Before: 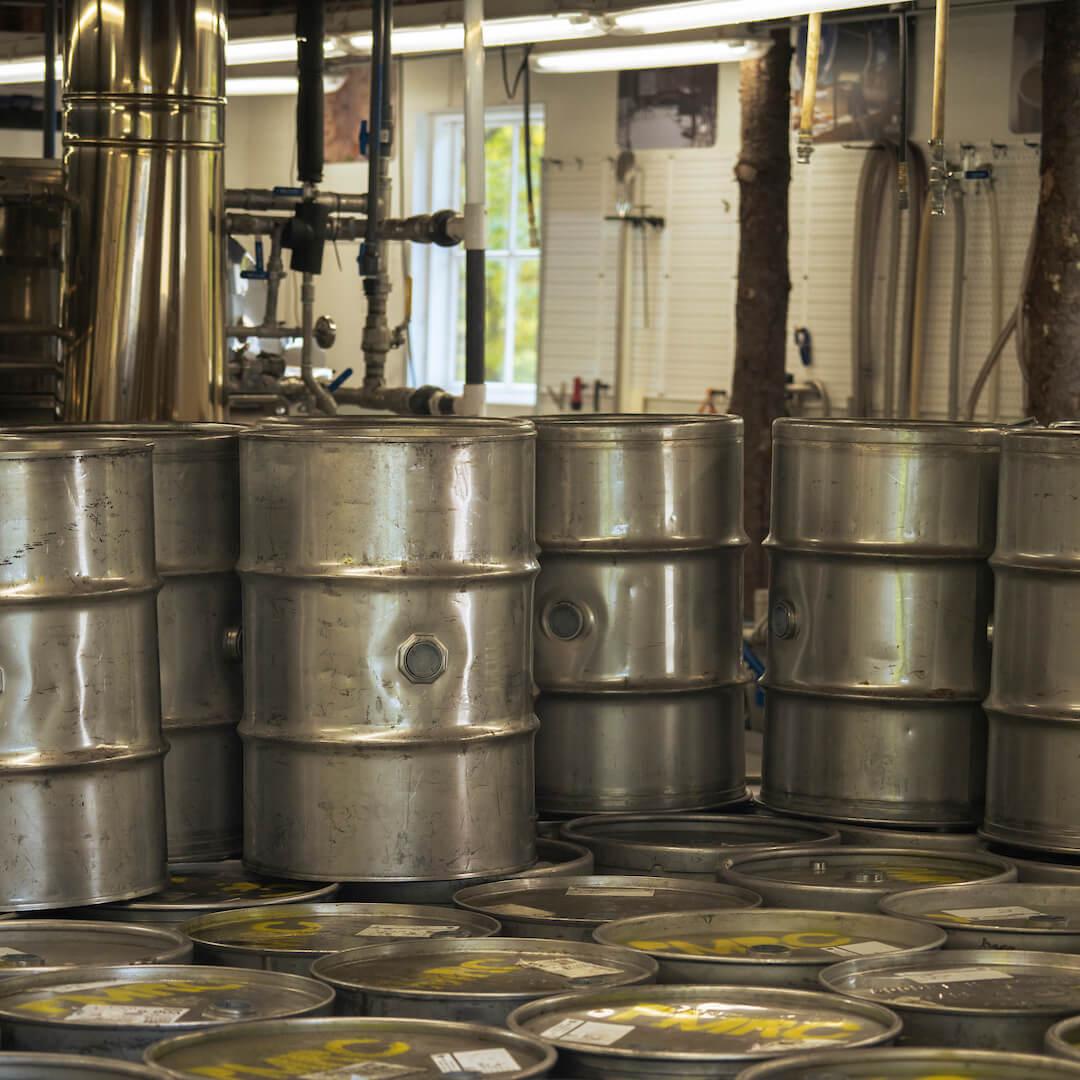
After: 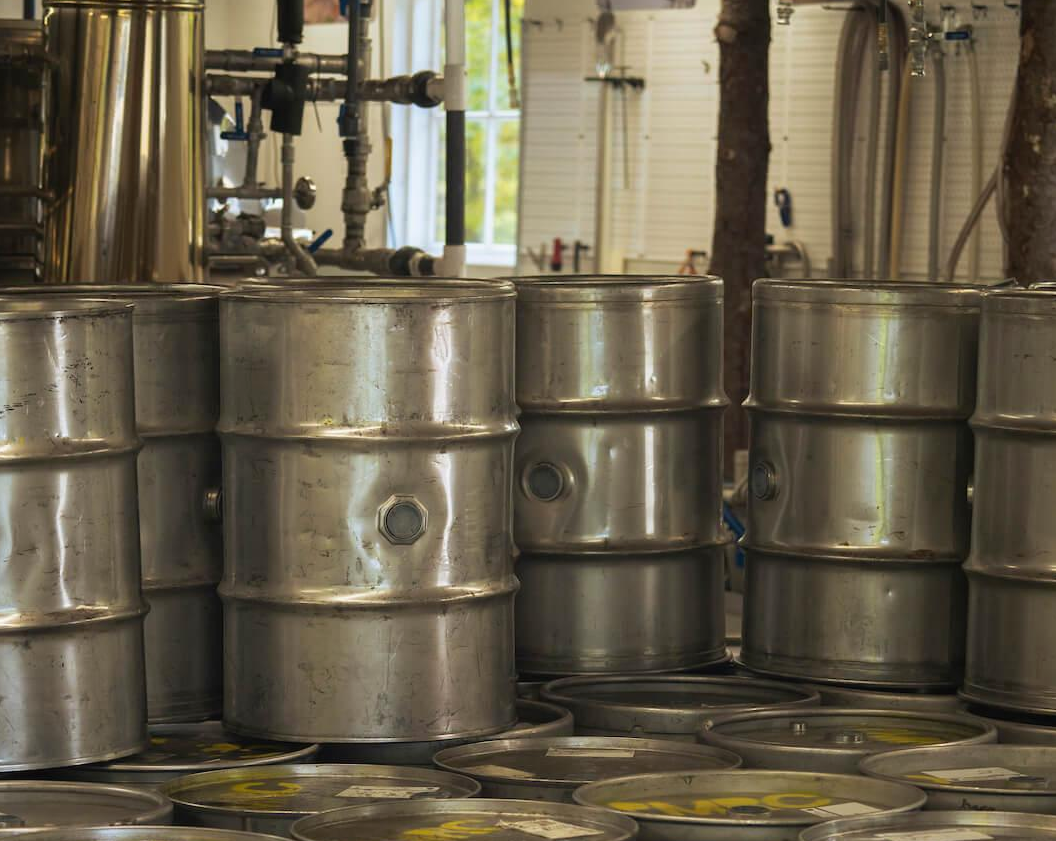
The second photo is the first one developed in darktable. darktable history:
contrast brightness saturation: contrast -0.021, brightness -0.01, saturation 0.033
crop and rotate: left 1.955%, top 12.931%, right 0.202%, bottom 9.189%
